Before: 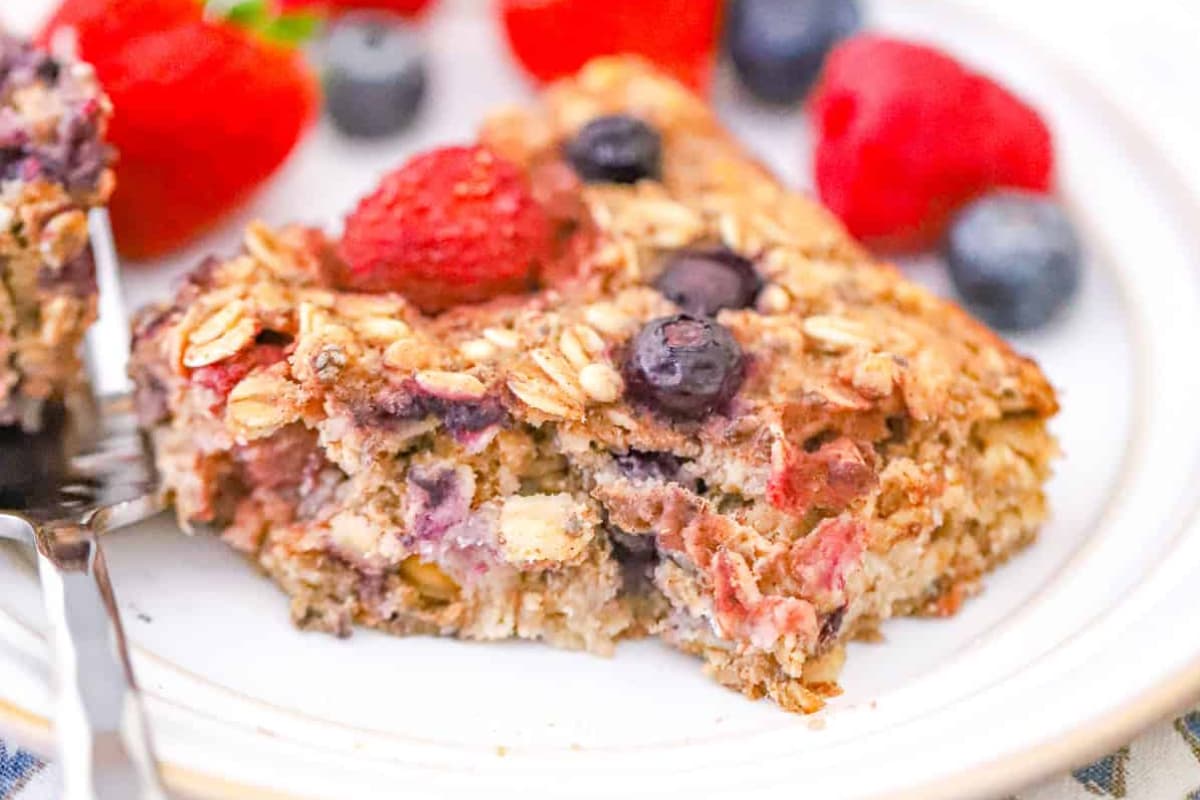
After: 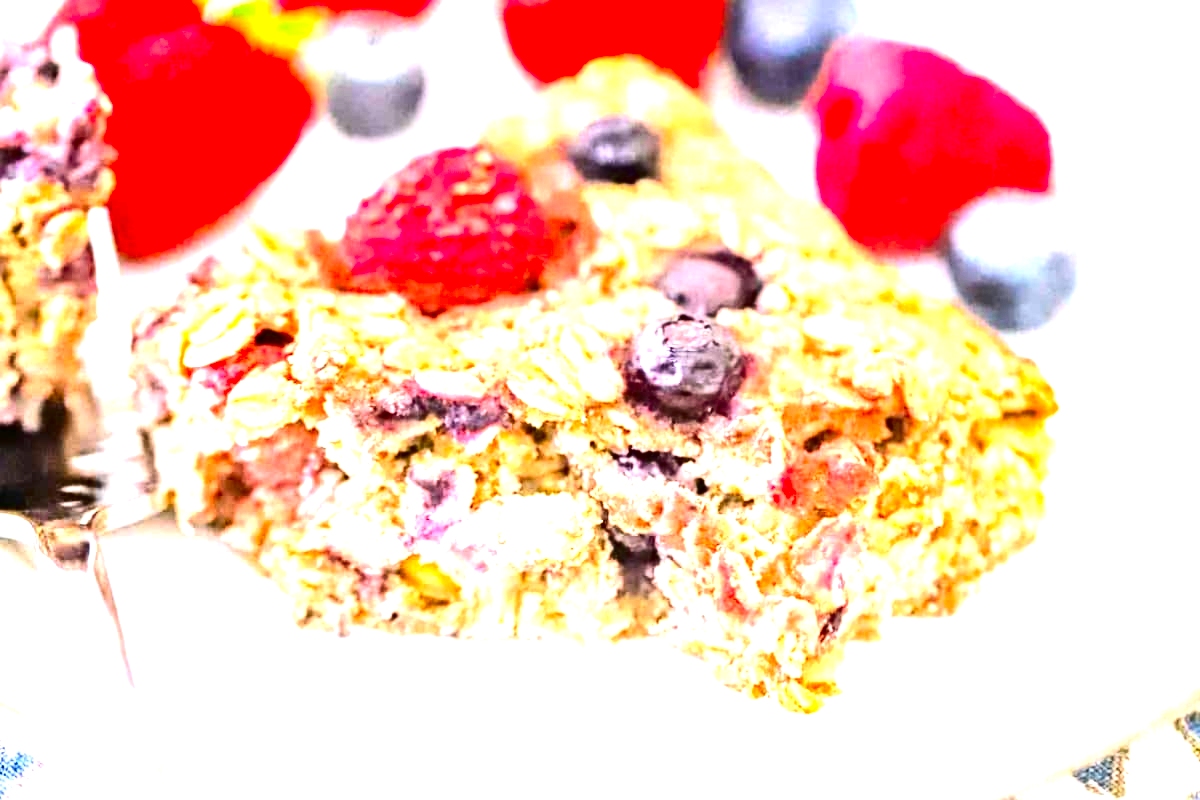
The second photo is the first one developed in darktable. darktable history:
exposure: black level correction 0, exposure 1.389 EV, compensate highlight preservation false
contrast brightness saturation: contrast 0.222, brightness -0.193, saturation 0.238
tone equalizer: -8 EV -0.399 EV, -7 EV -0.363 EV, -6 EV -0.33 EV, -5 EV -0.211 EV, -3 EV 0.188 EV, -2 EV 0.31 EV, -1 EV 0.413 EV, +0 EV 0.441 EV, edges refinement/feathering 500, mask exposure compensation -1.57 EV, preserve details no
